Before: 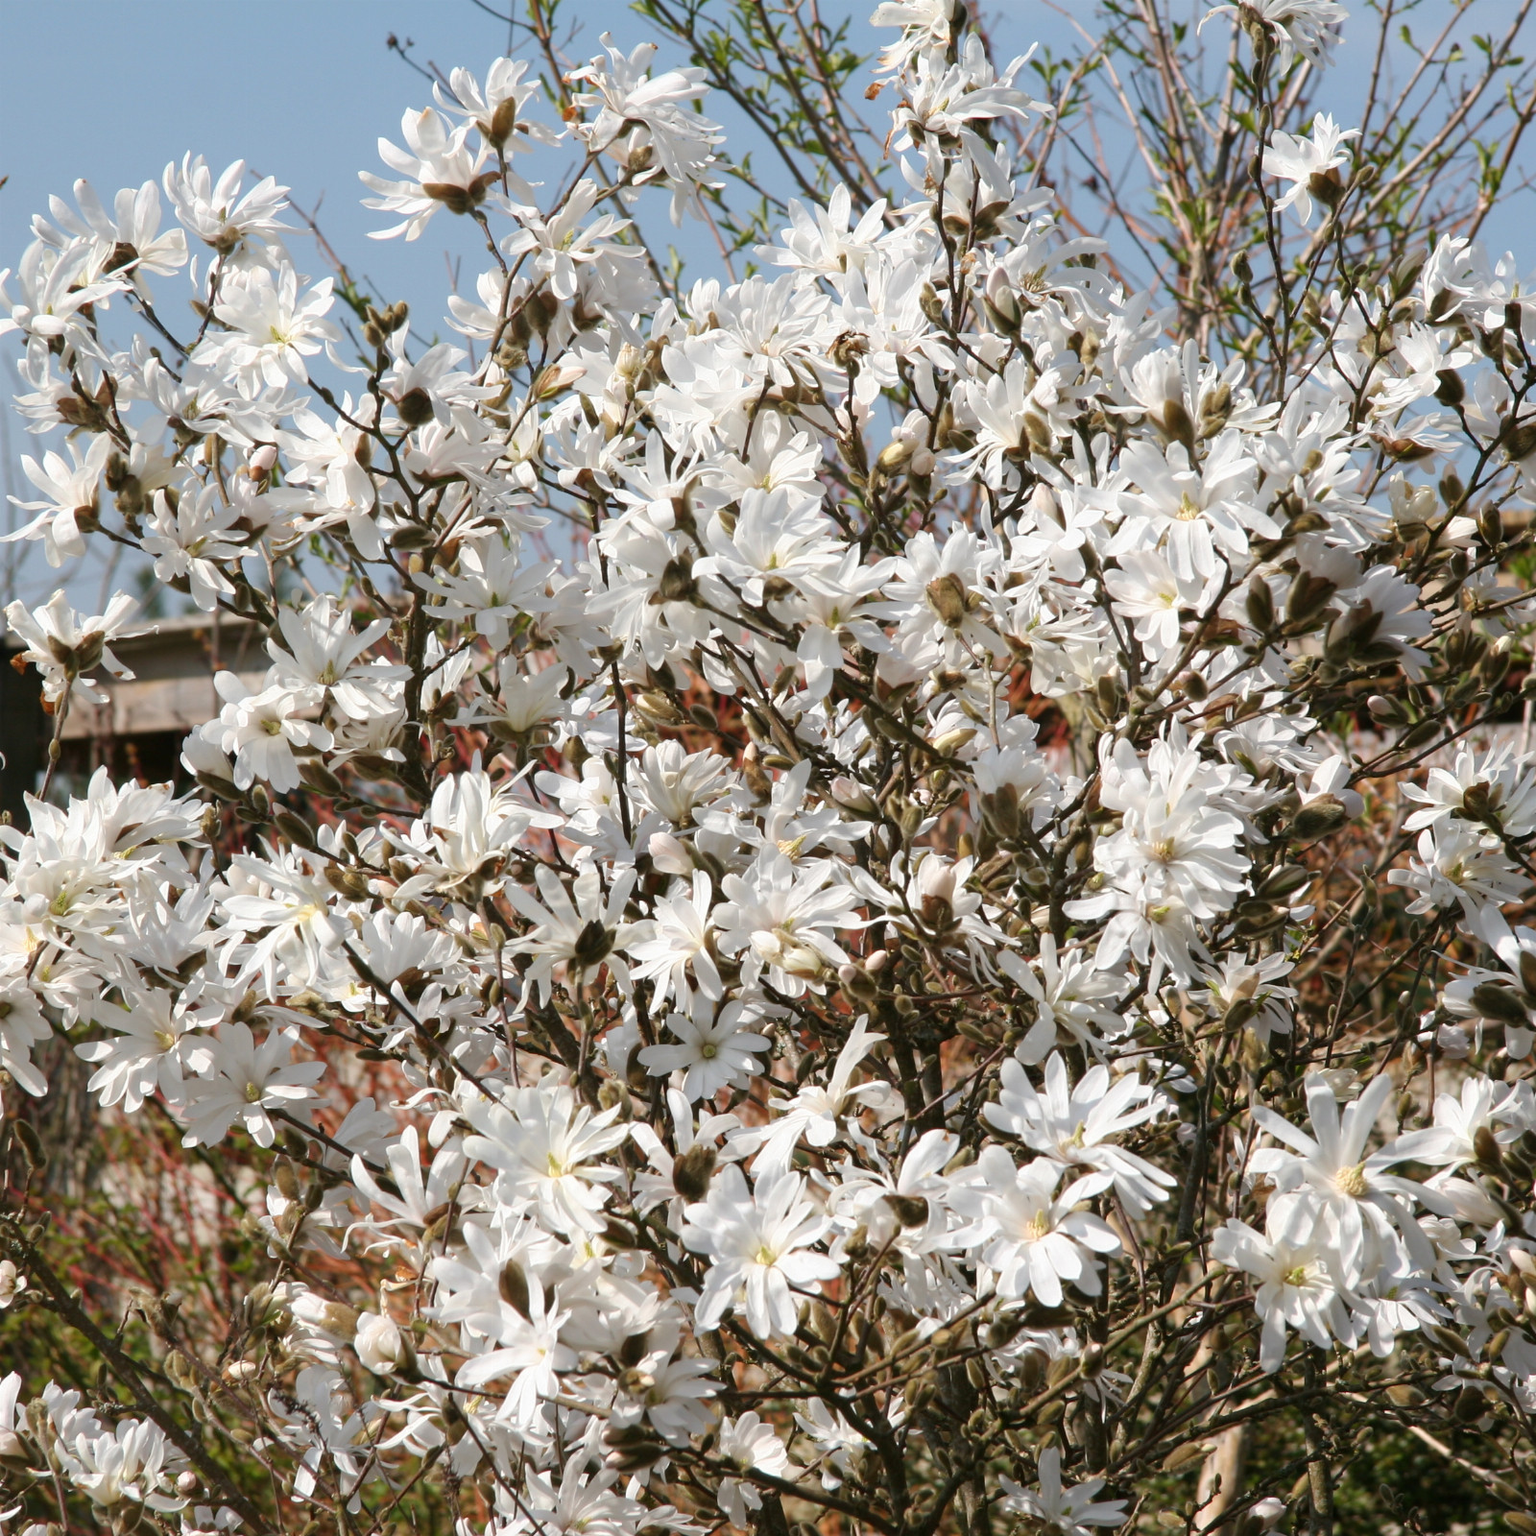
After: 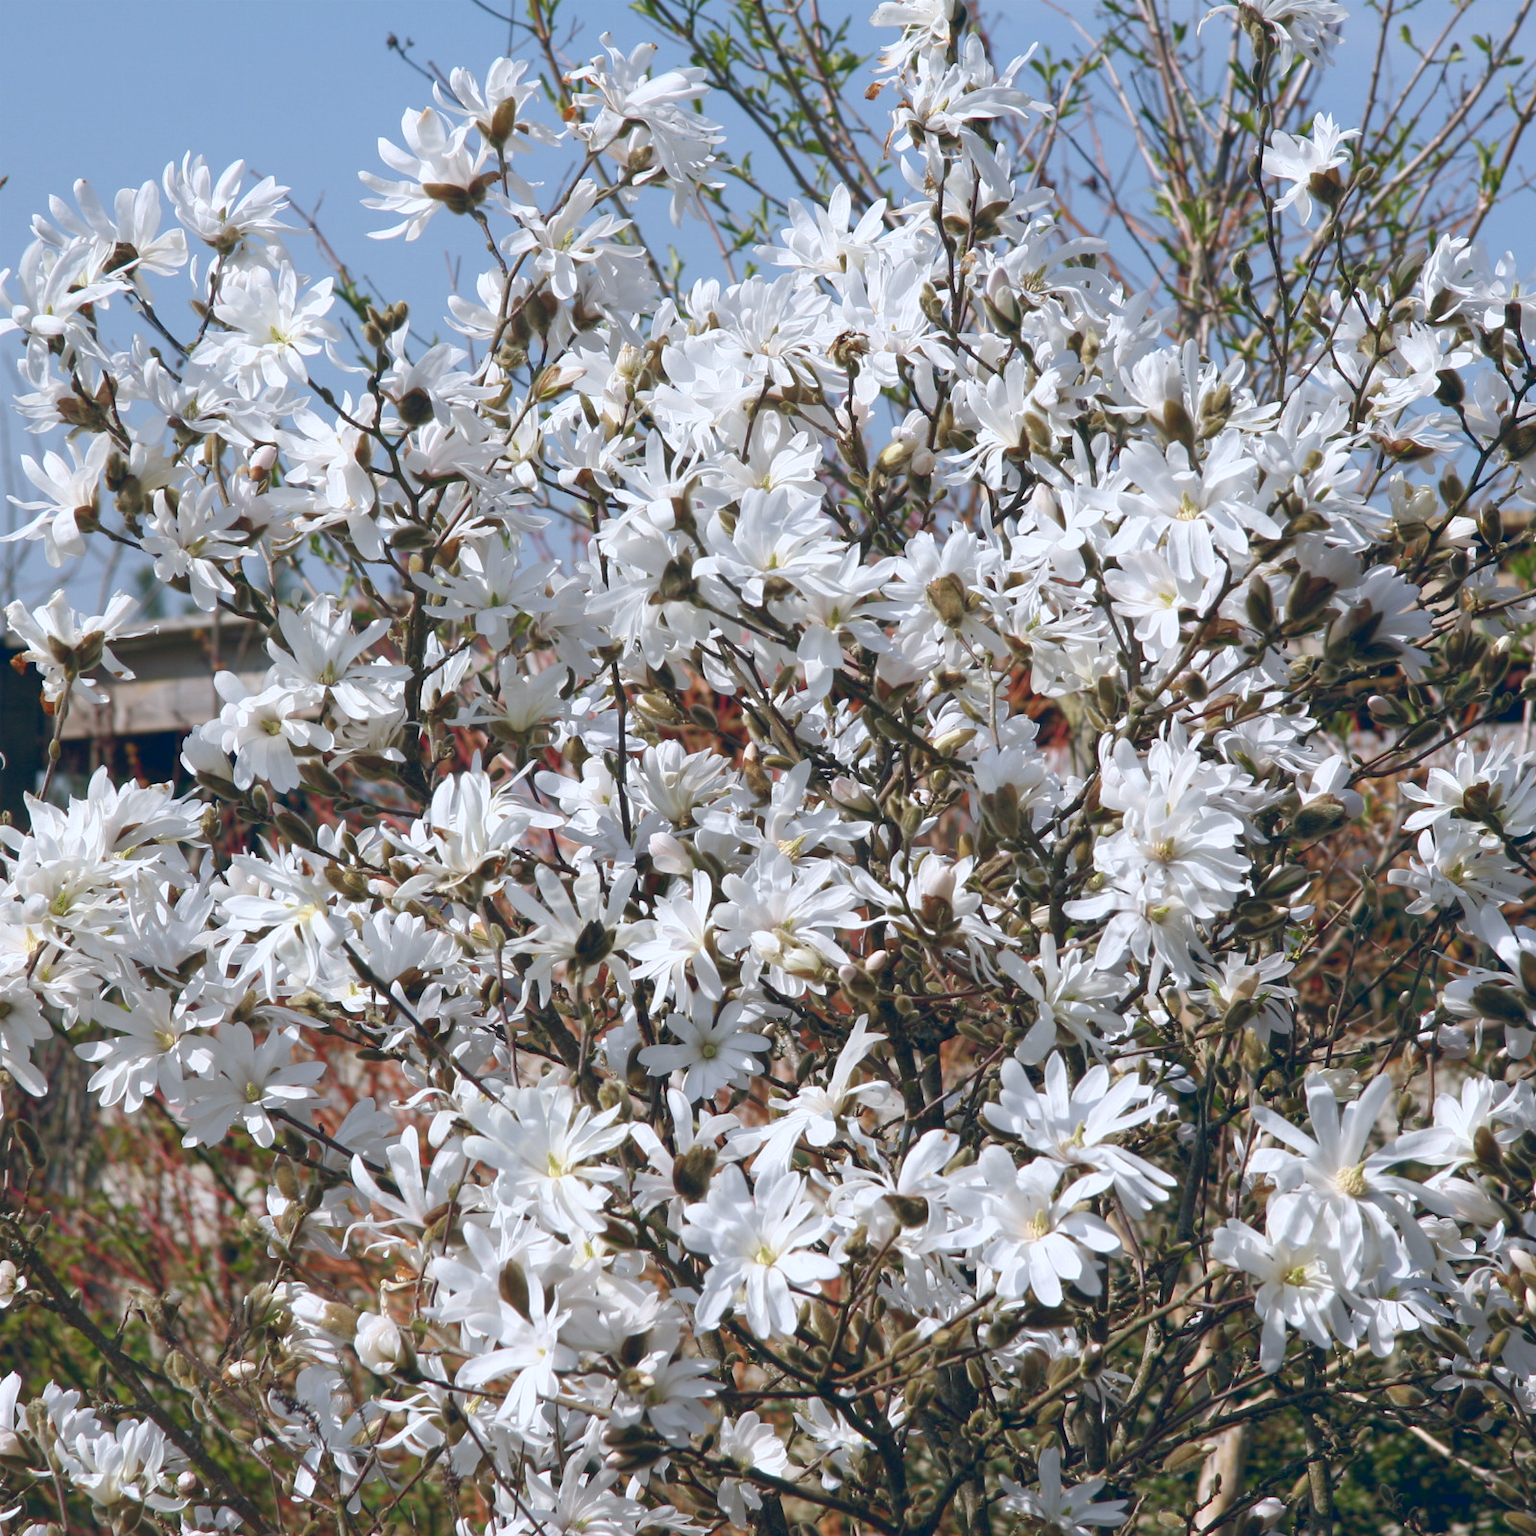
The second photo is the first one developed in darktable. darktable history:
color balance rgb: shadows lift › hue 87.51°, highlights gain › chroma 1.62%, highlights gain › hue 55.1°, global offset › chroma 0.1%, global offset › hue 253.66°, linear chroma grading › global chroma 0.5%
white balance: red 0.924, blue 1.095
tone curve: curves: ch0 [(0, 0.042) (0.129, 0.18) (0.501, 0.497) (1, 1)], color space Lab, linked channels, preserve colors none
